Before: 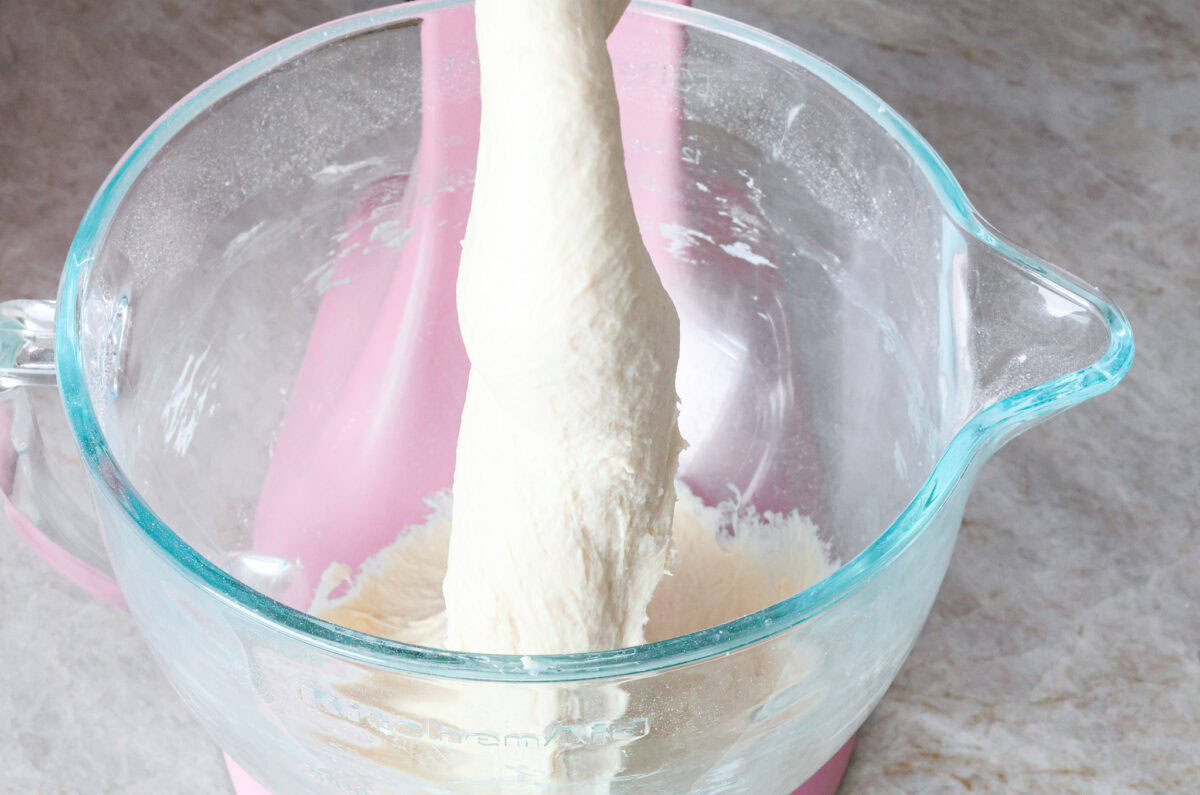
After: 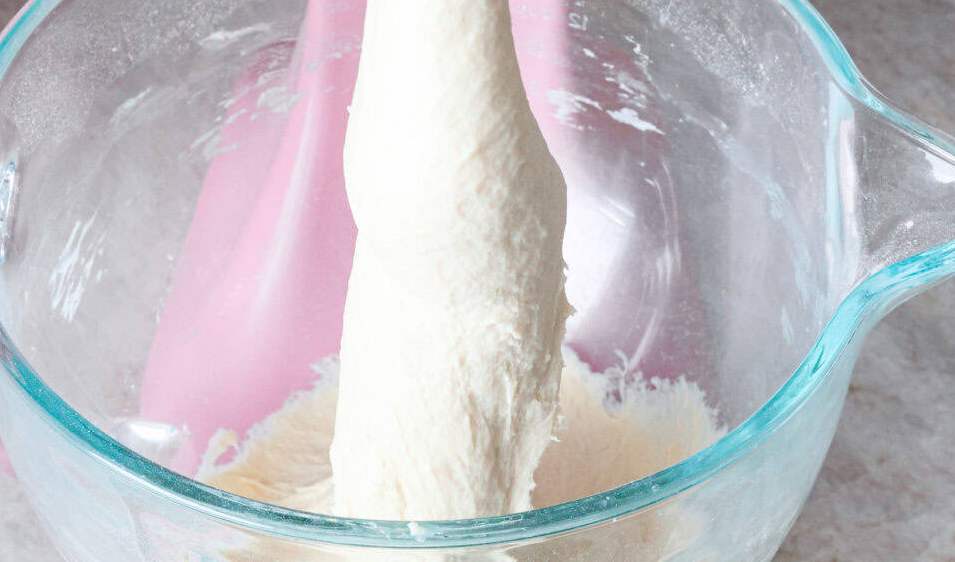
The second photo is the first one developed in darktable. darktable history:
crop: left 9.465%, top 16.912%, right 10.93%, bottom 12.376%
